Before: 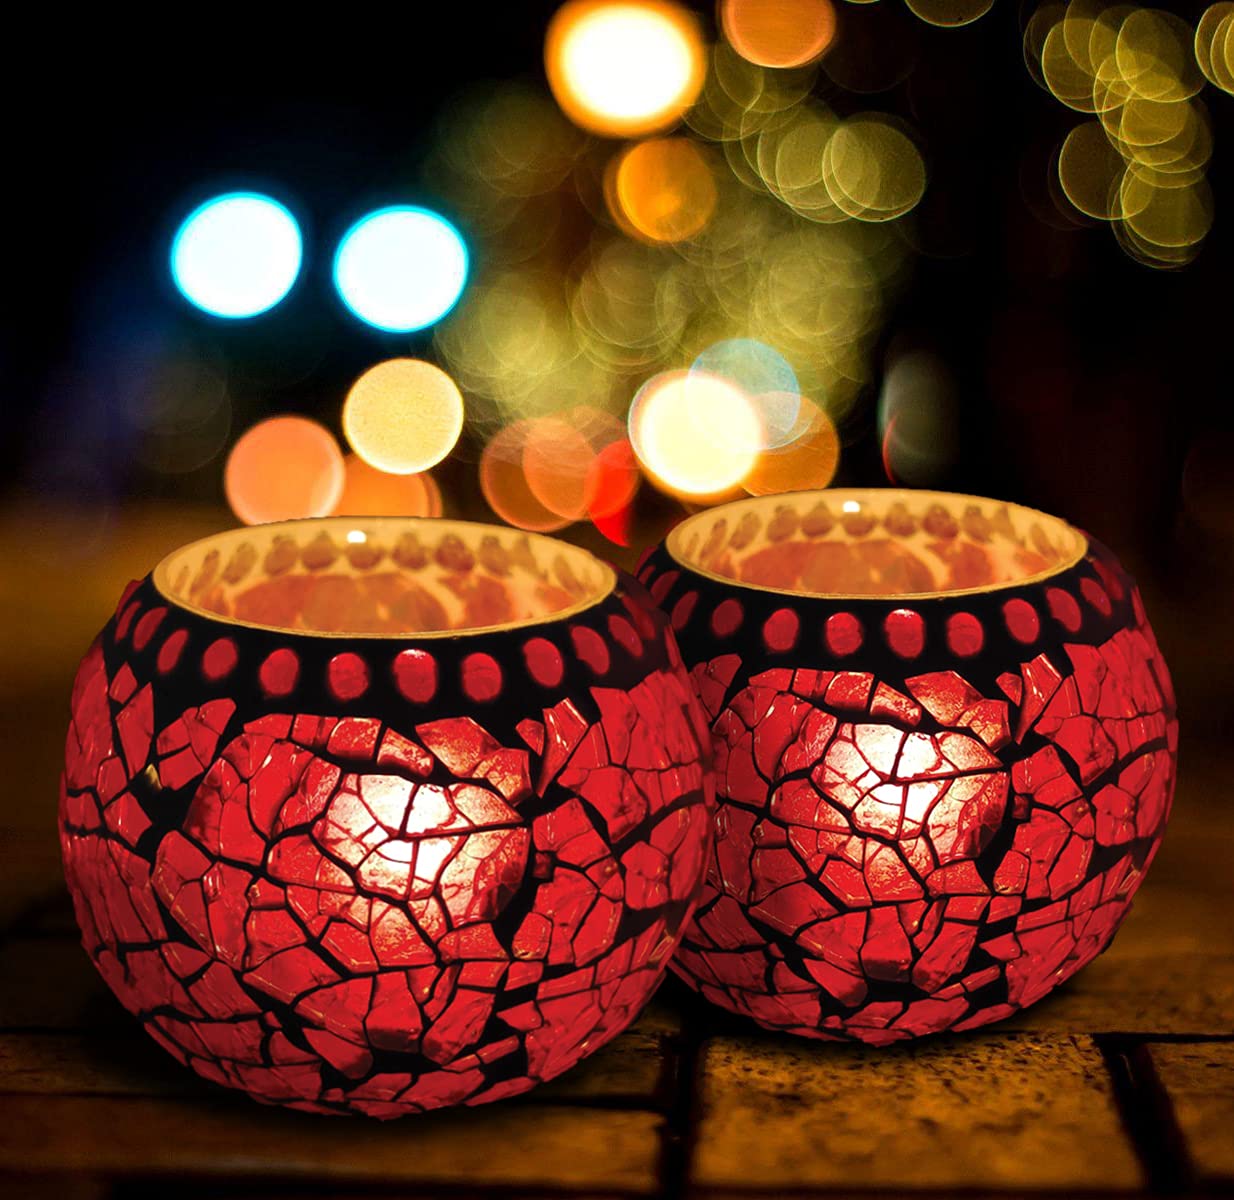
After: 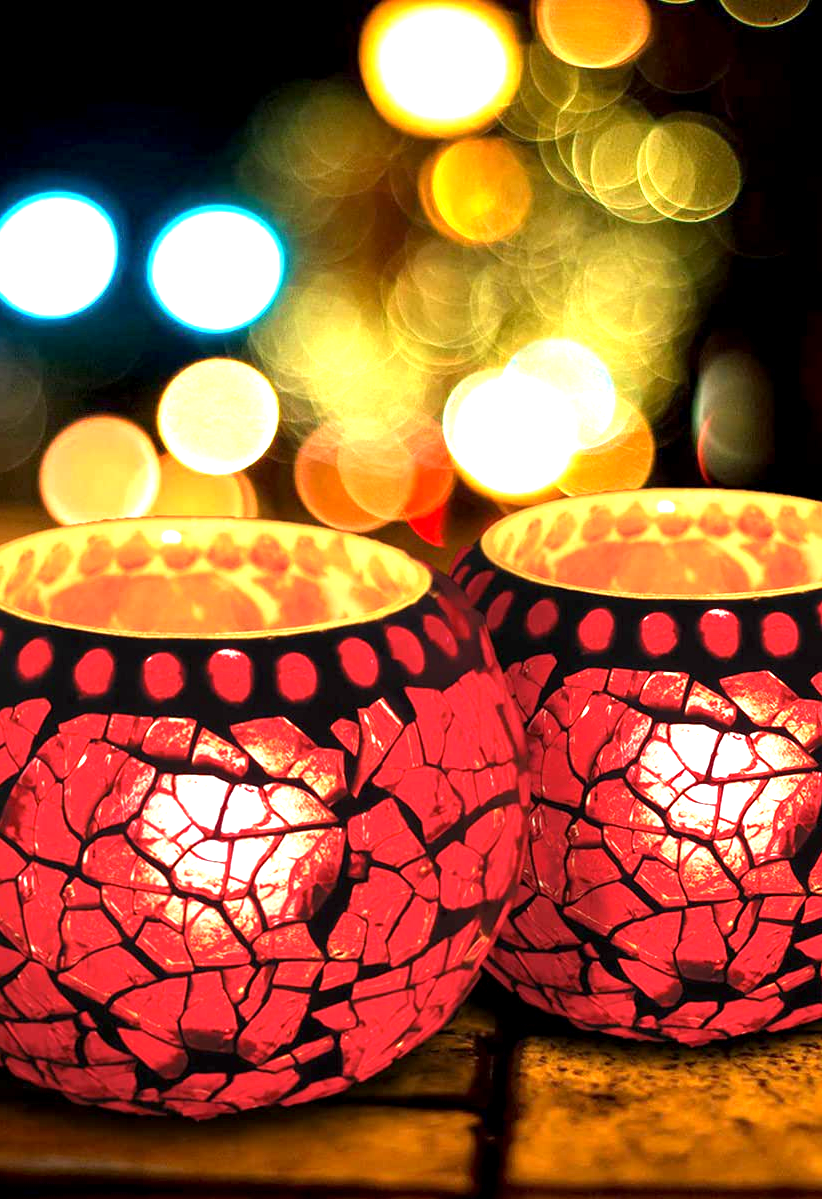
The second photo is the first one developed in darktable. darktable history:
exposure: black level correction 0.001, exposure 1.398 EV, compensate exposure bias true, compensate highlight preservation false
crop and rotate: left 15.055%, right 18.278%
